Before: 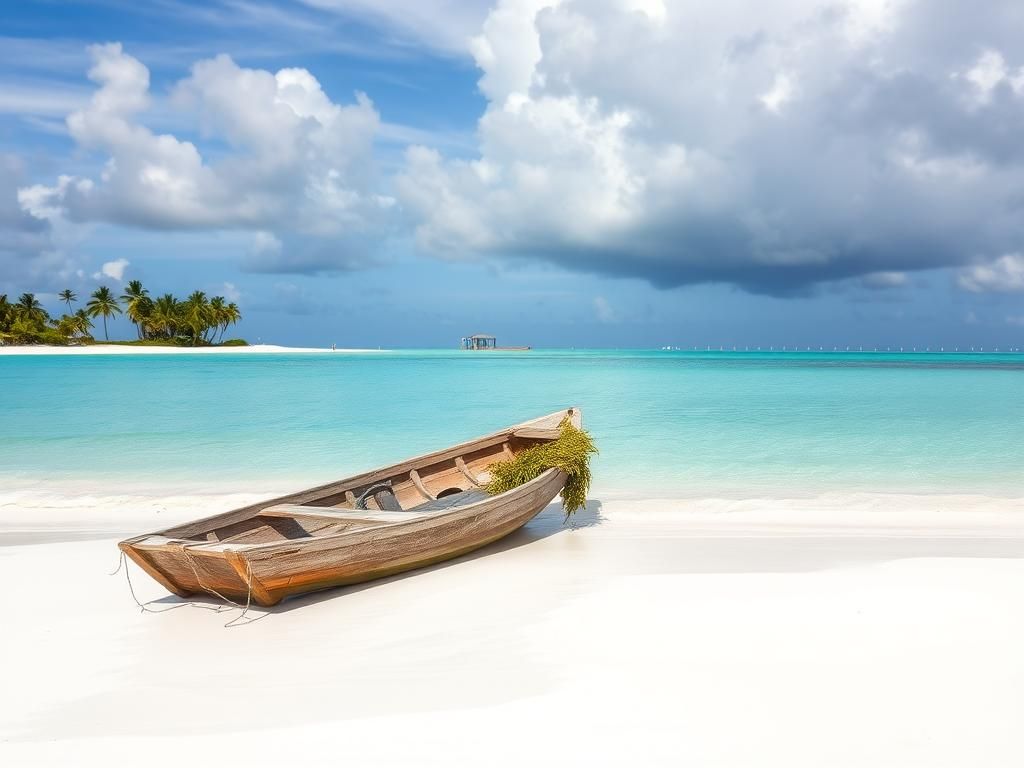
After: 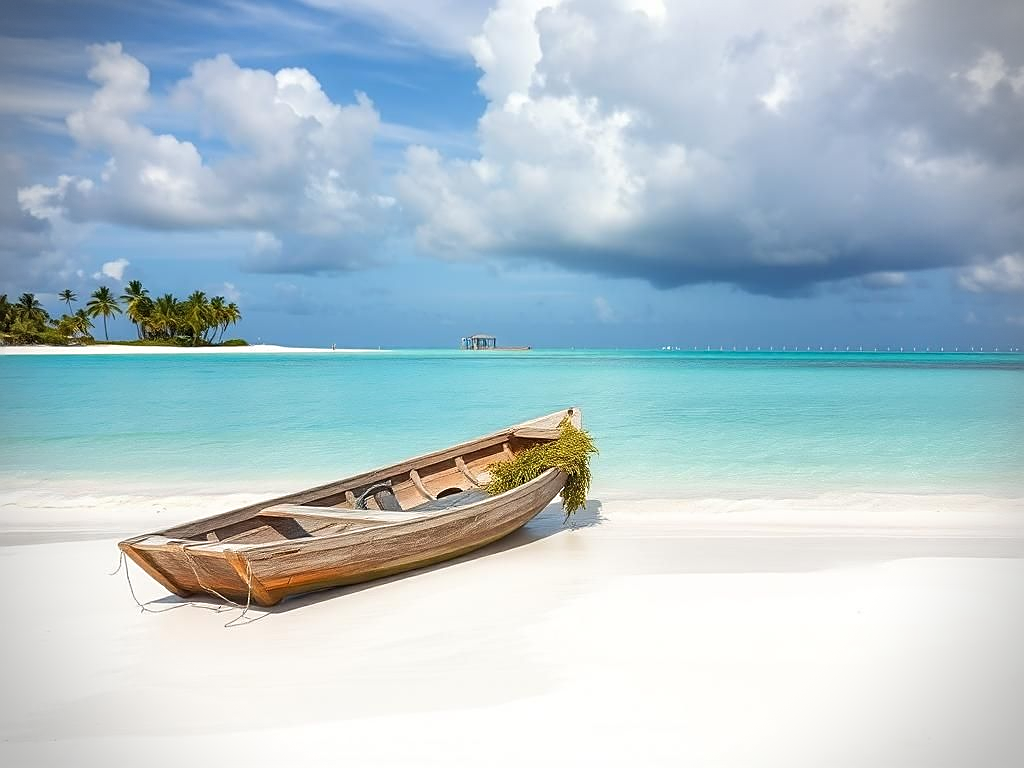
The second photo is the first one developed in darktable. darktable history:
sharpen: on, module defaults
tone equalizer: on, module defaults
white balance: red 1, blue 1
vignetting: dithering 8-bit output, unbound false
